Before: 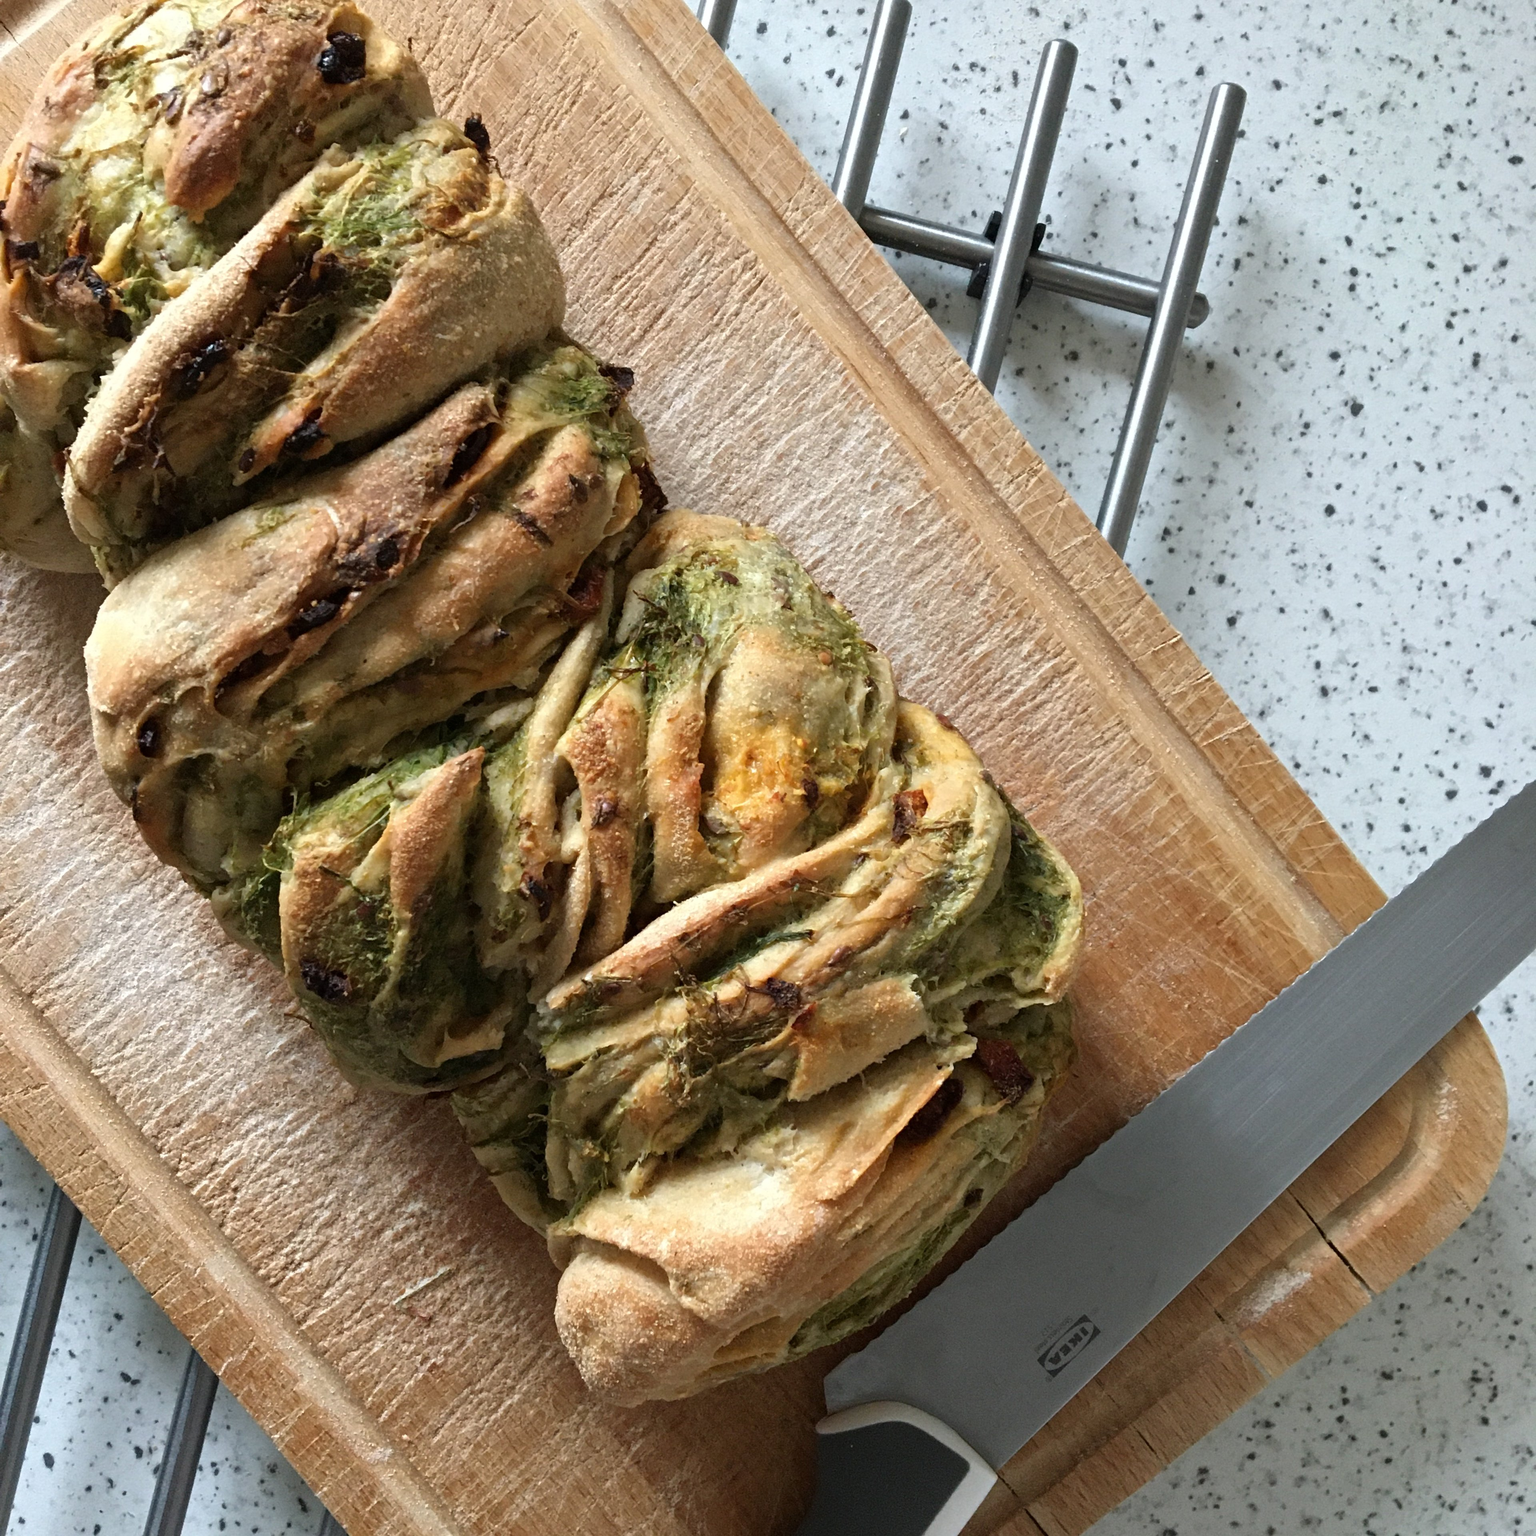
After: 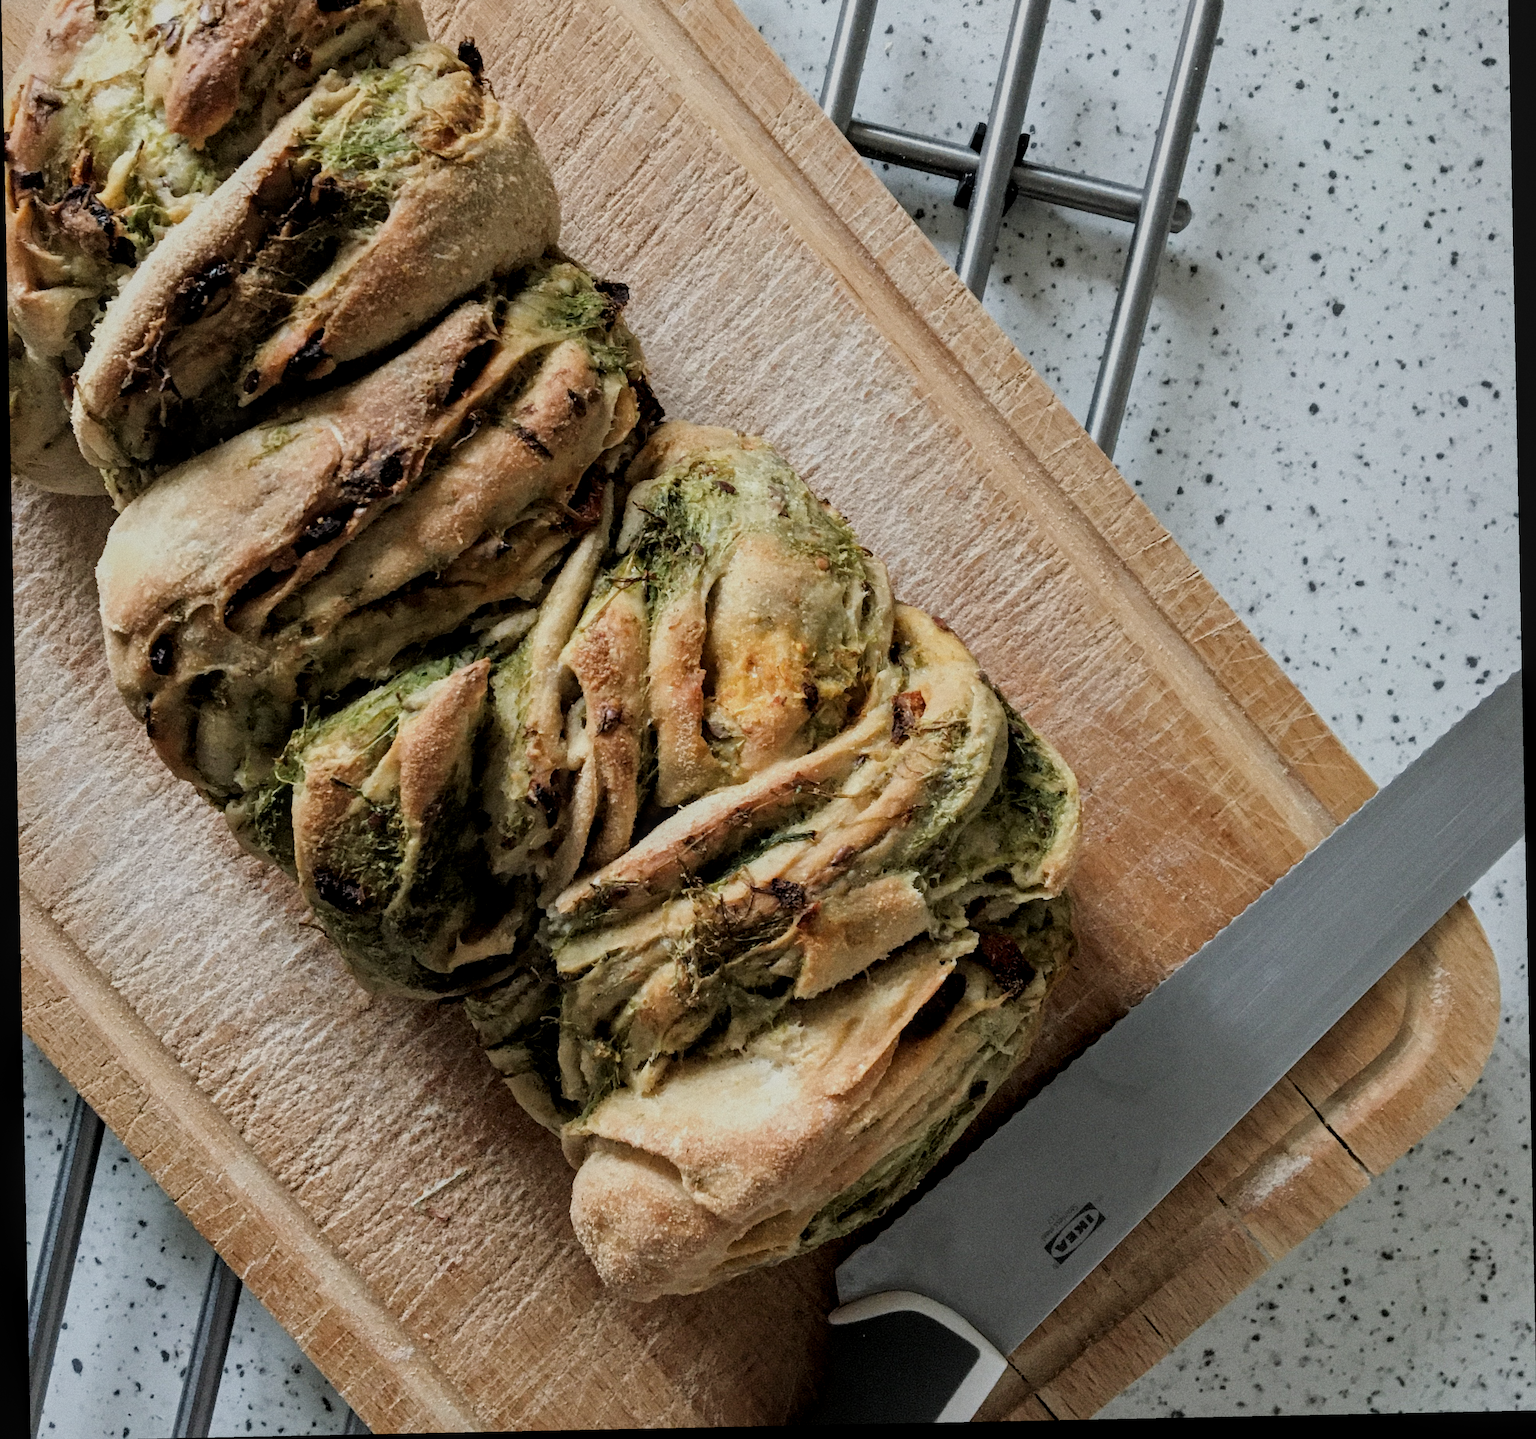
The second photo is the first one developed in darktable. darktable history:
crop and rotate: top 6.25%
grain: coarseness 0.09 ISO
filmic rgb: black relative exposure -6.98 EV, white relative exposure 5.63 EV, hardness 2.86
contrast brightness saturation: saturation -0.05
local contrast: on, module defaults
rotate and perspective: rotation -1.17°, automatic cropping off
